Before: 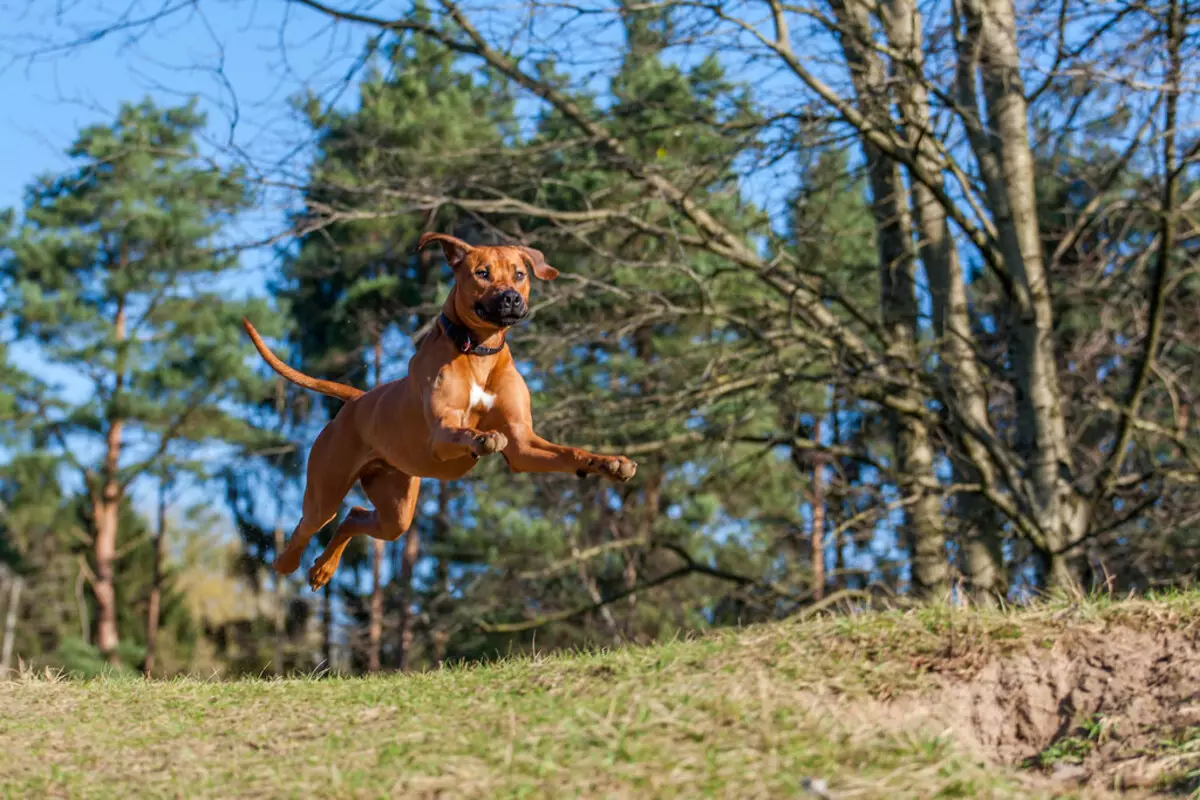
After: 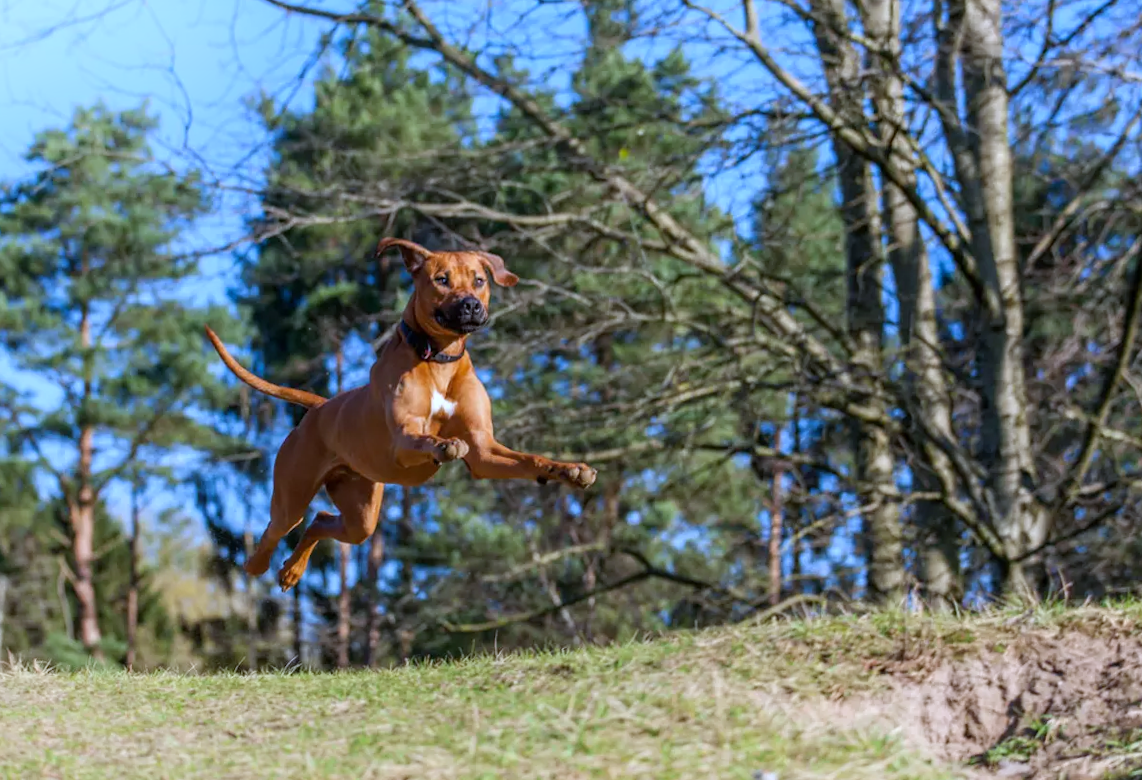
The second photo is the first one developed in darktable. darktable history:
rotate and perspective: rotation 0.074°, lens shift (vertical) 0.096, lens shift (horizontal) -0.041, crop left 0.043, crop right 0.952, crop top 0.024, crop bottom 0.979
white balance: red 0.948, green 1.02, blue 1.176
shadows and highlights: shadows -21.3, highlights 100, soften with gaussian
